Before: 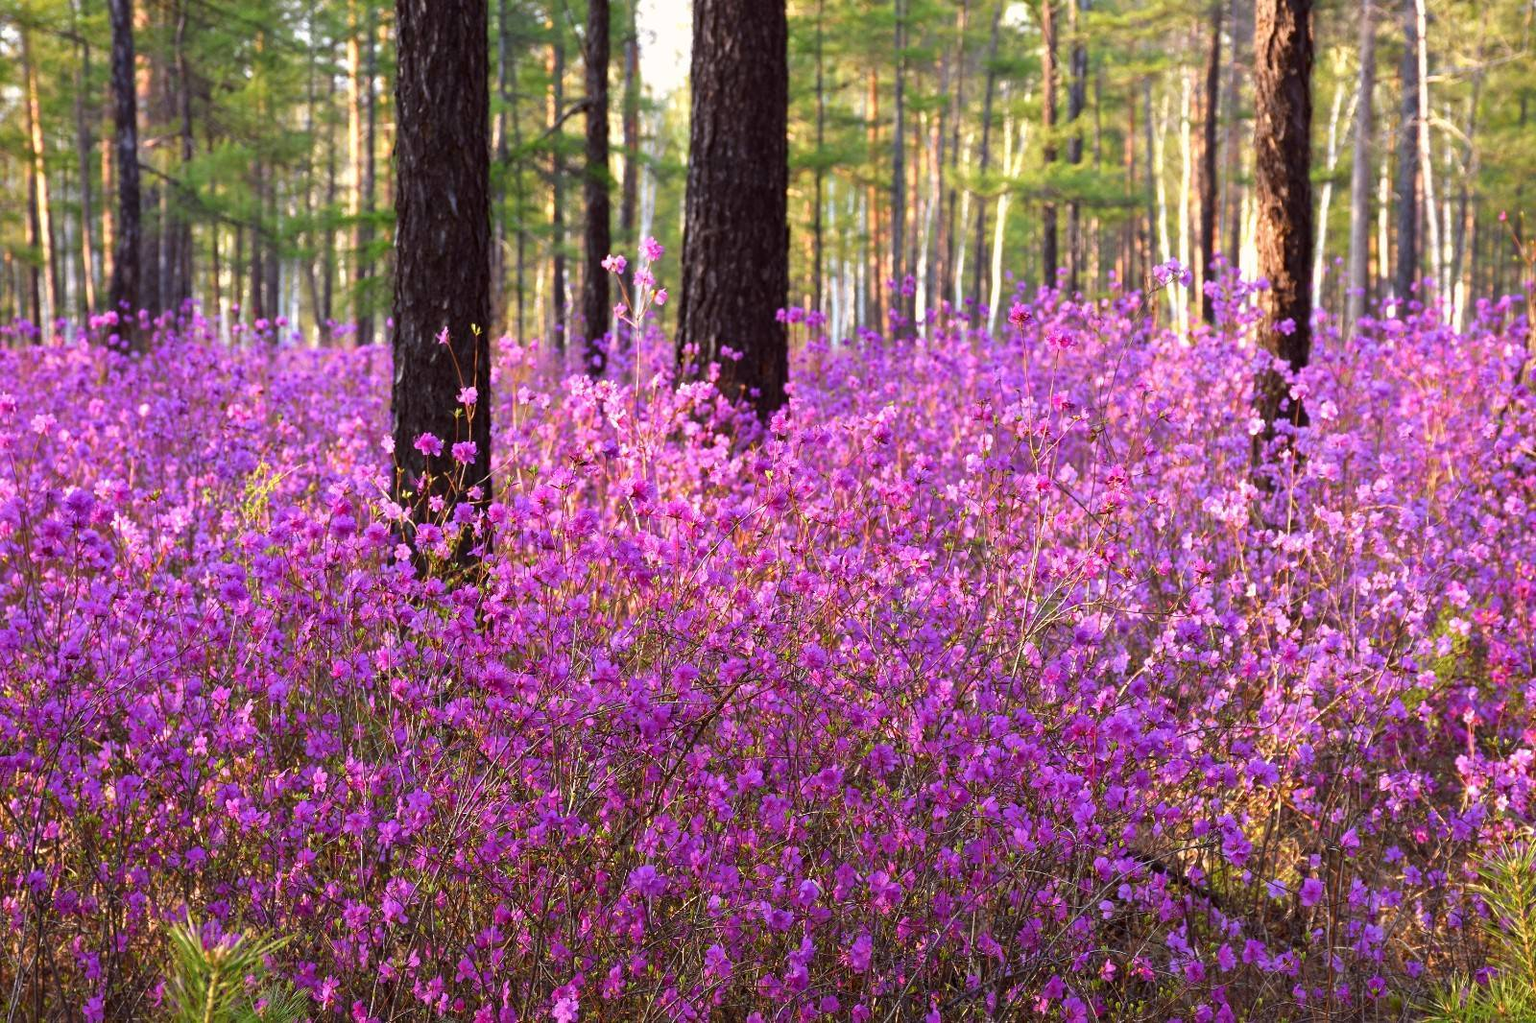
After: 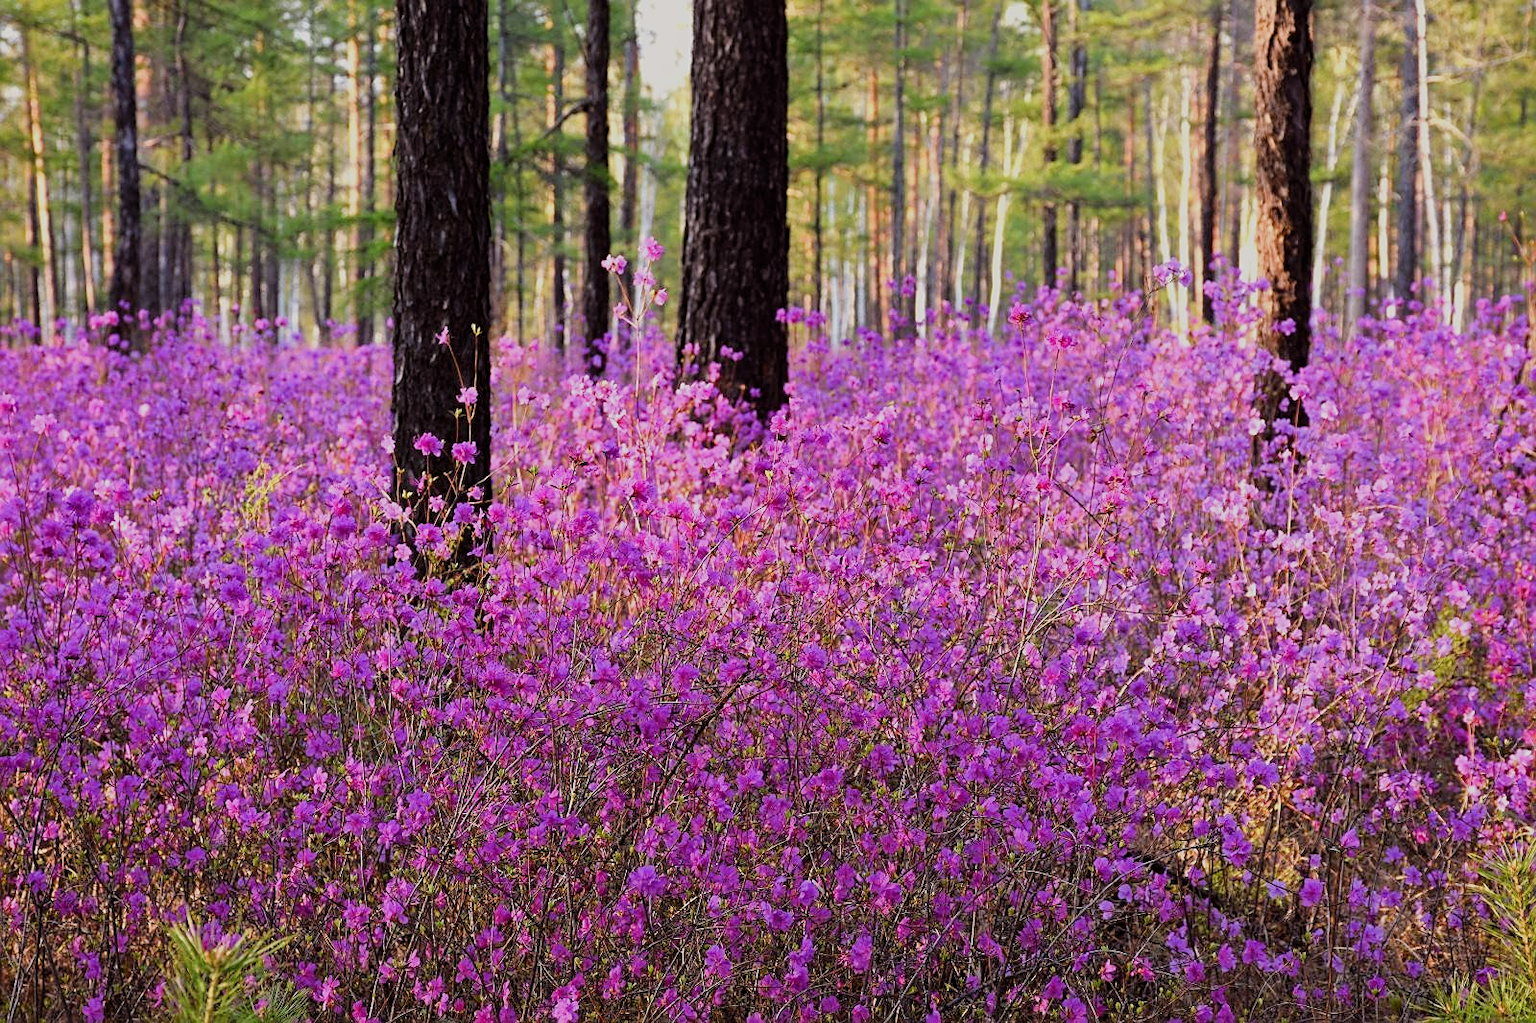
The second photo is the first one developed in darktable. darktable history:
filmic rgb: black relative exposure -7.65 EV, white relative exposure 4.56 EV, hardness 3.61
shadows and highlights: shadows 5, soften with gaussian
sharpen: on, module defaults
